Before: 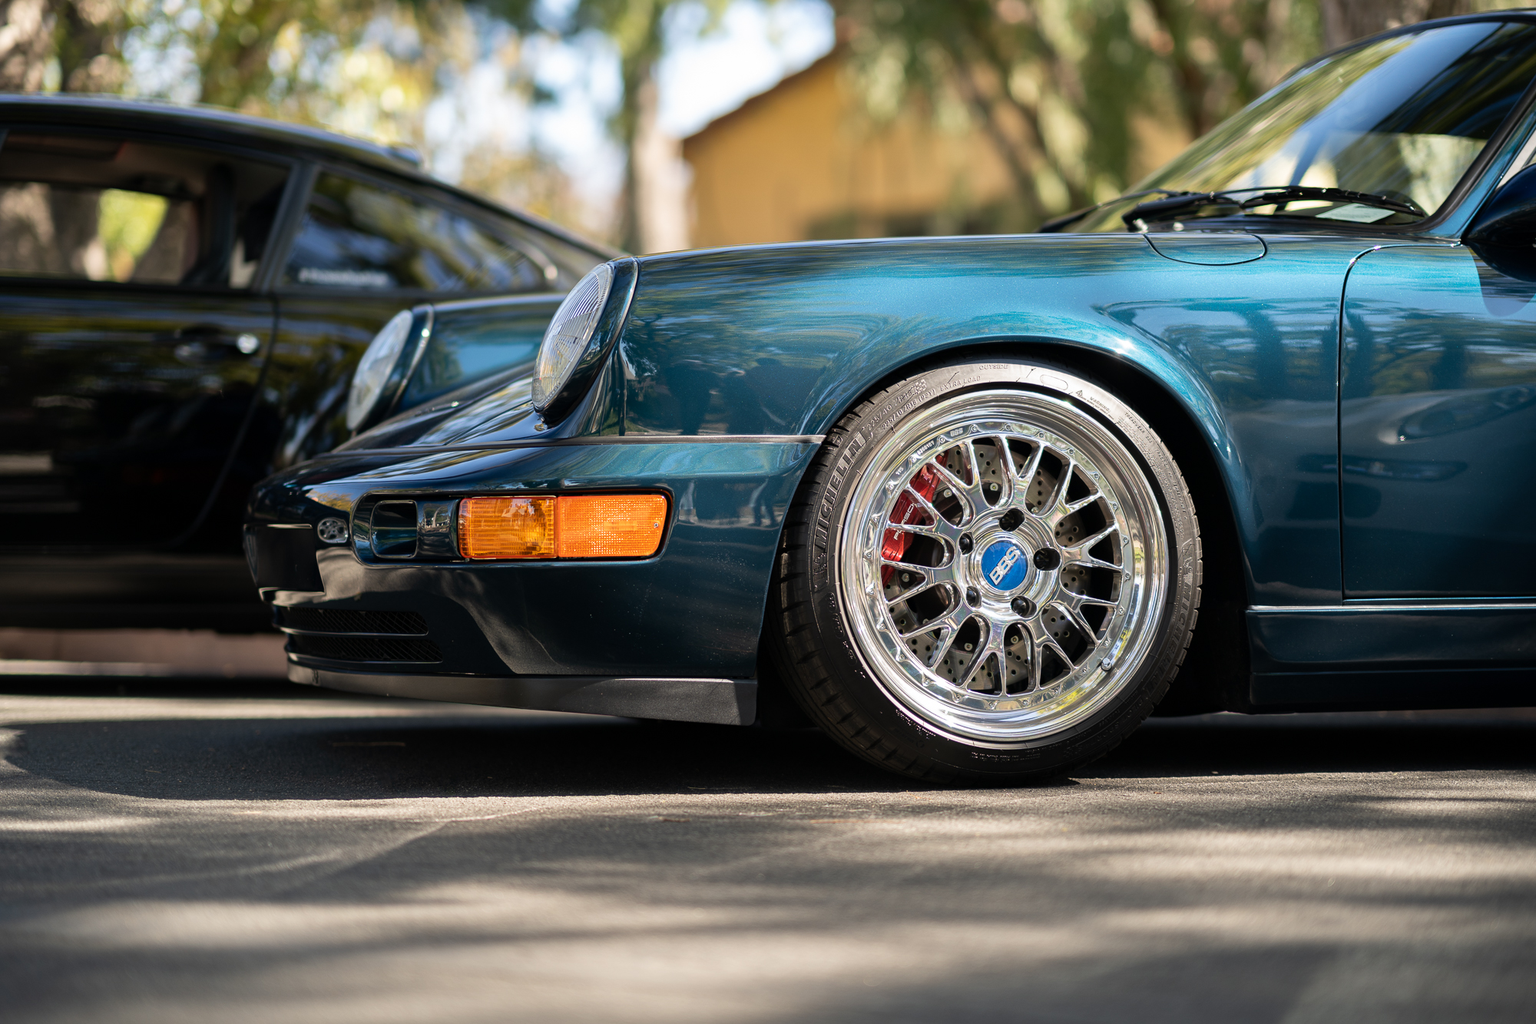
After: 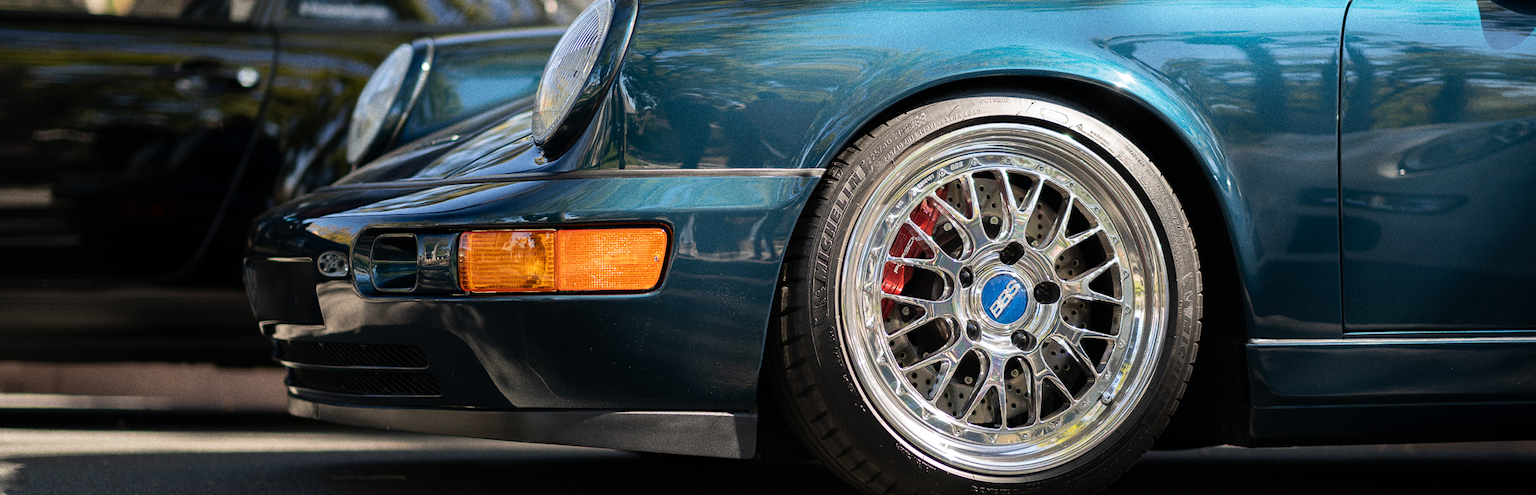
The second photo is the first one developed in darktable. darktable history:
crop and rotate: top 26.056%, bottom 25.543%
grain: coarseness 0.09 ISO
